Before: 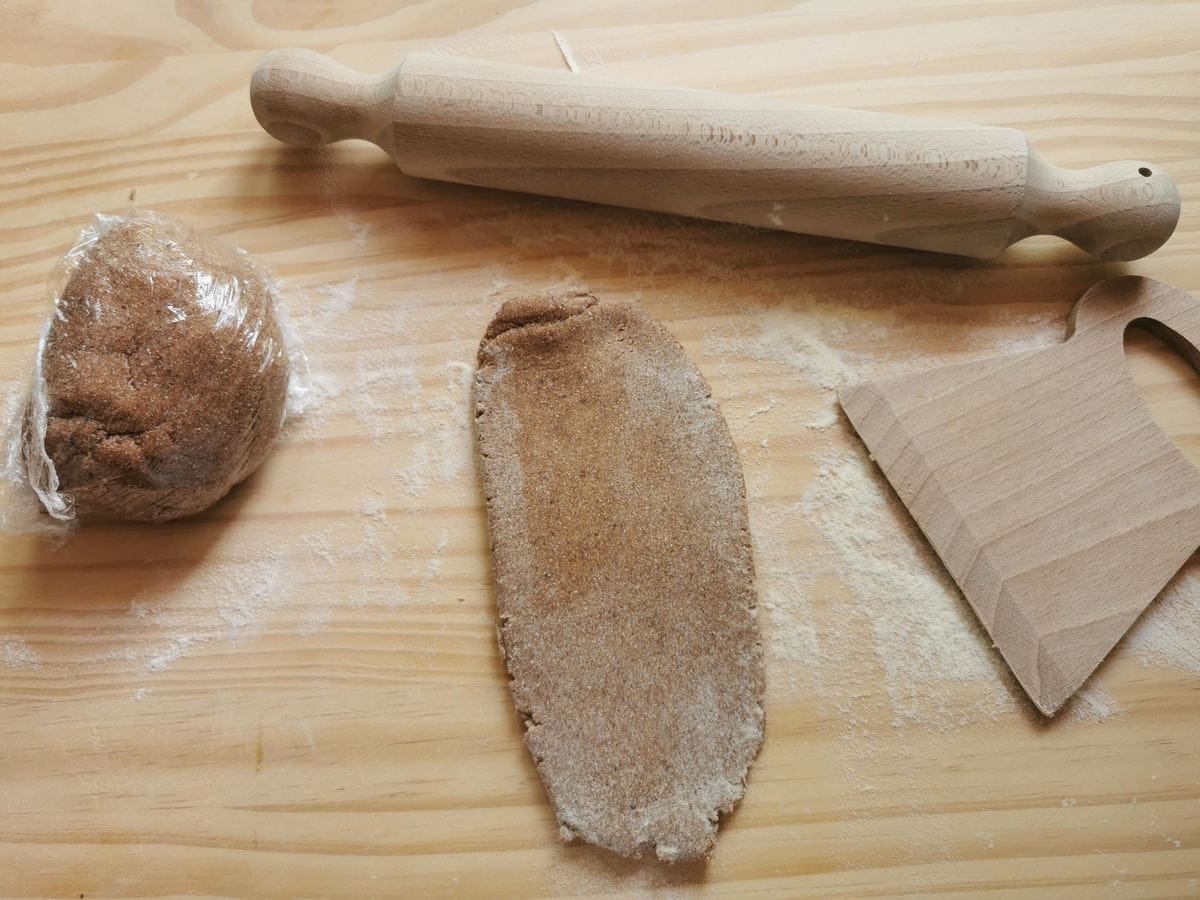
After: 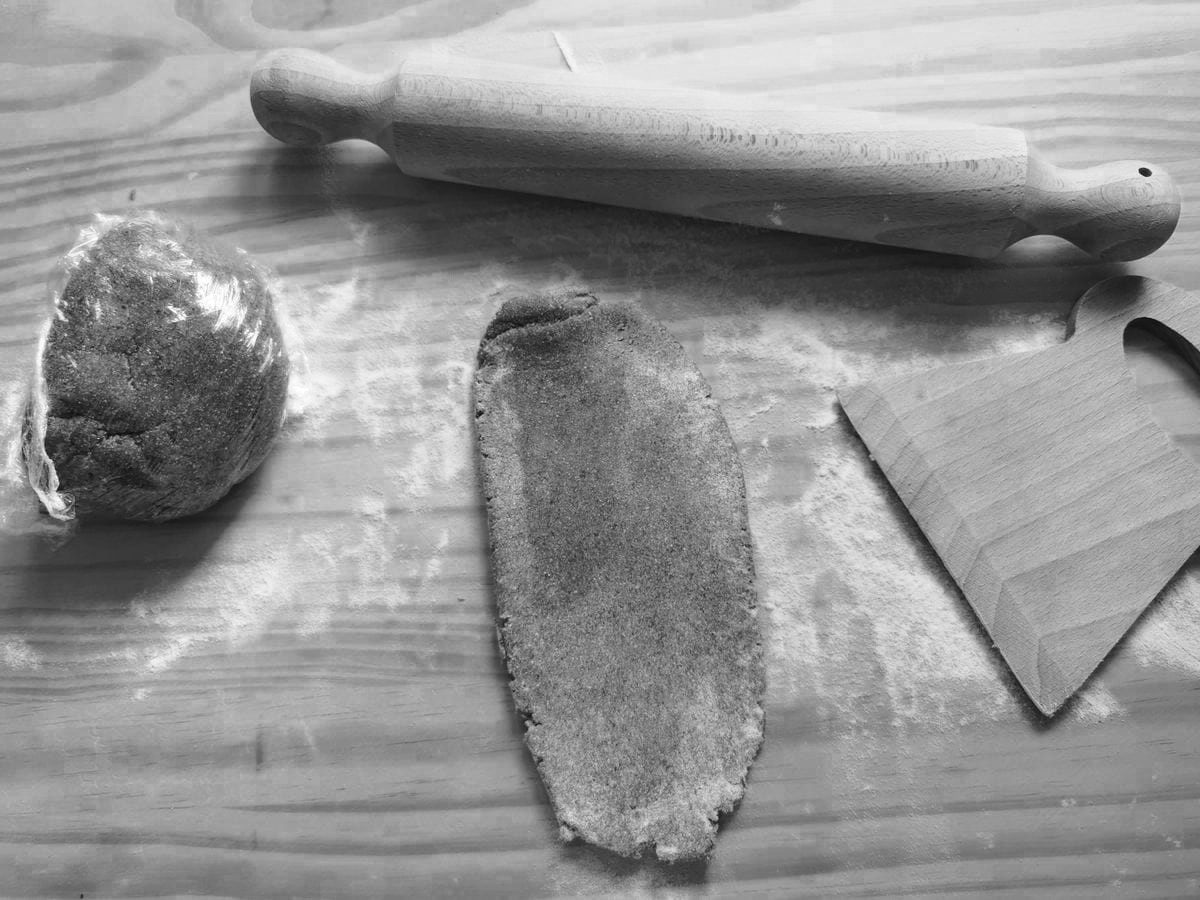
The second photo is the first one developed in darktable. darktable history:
base curve: curves: ch0 [(0, 0) (0.028, 0.03) (0.121, 0.232) (0.46, 0.748) (0.859, 0.968) (1, 1)], preserve colors none
color zones: curves: ch0 [(0.287, 0.048) (0.493, 0.484) (0.737, 0.816)]; ch1 [(0, 0) (0.143, 0) (0.286, 0) (0.429, 0) (0.571, 0) (0.714, 0) (0.857, 0)]
